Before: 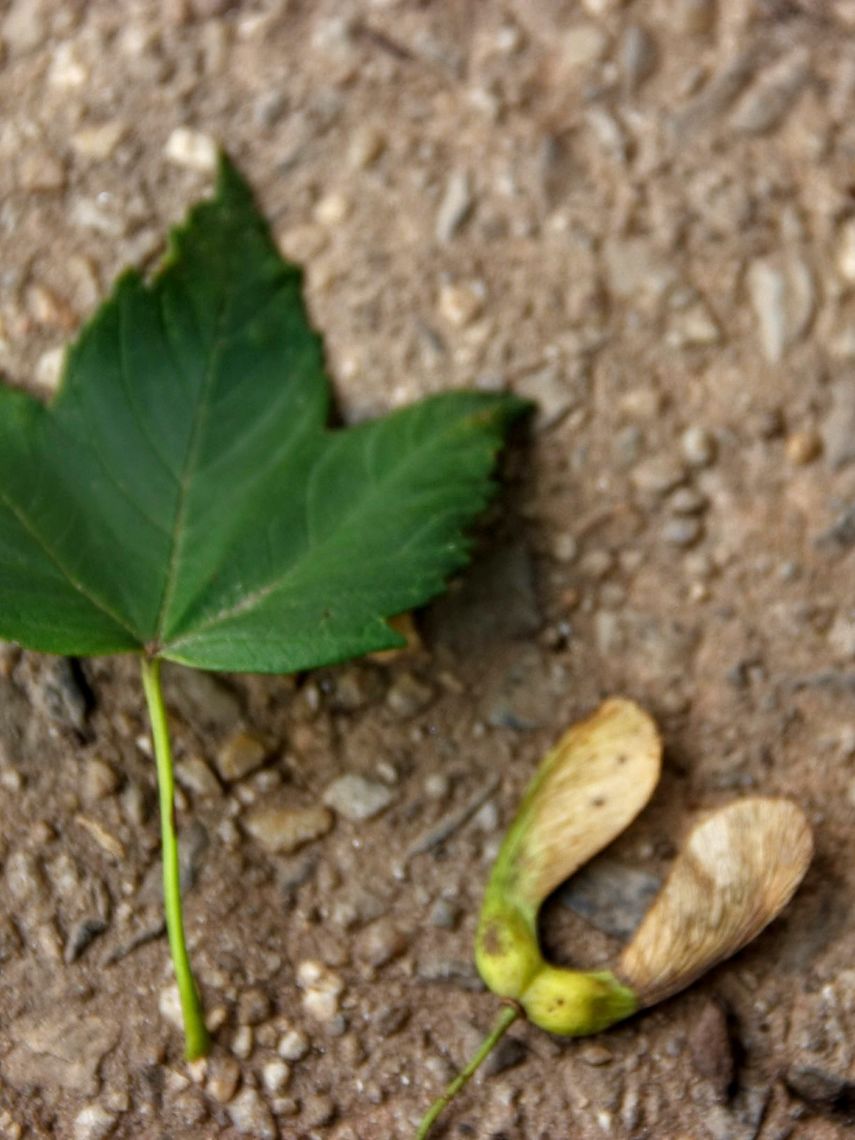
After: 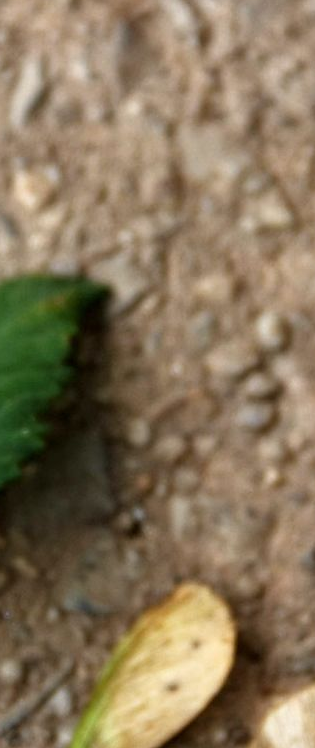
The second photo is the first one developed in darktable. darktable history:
shadows and highlights: shadows 0, highlights 40
crop and rotate: left 49.936%, top 10.094%, right 13.136%, bottom 24.256%
